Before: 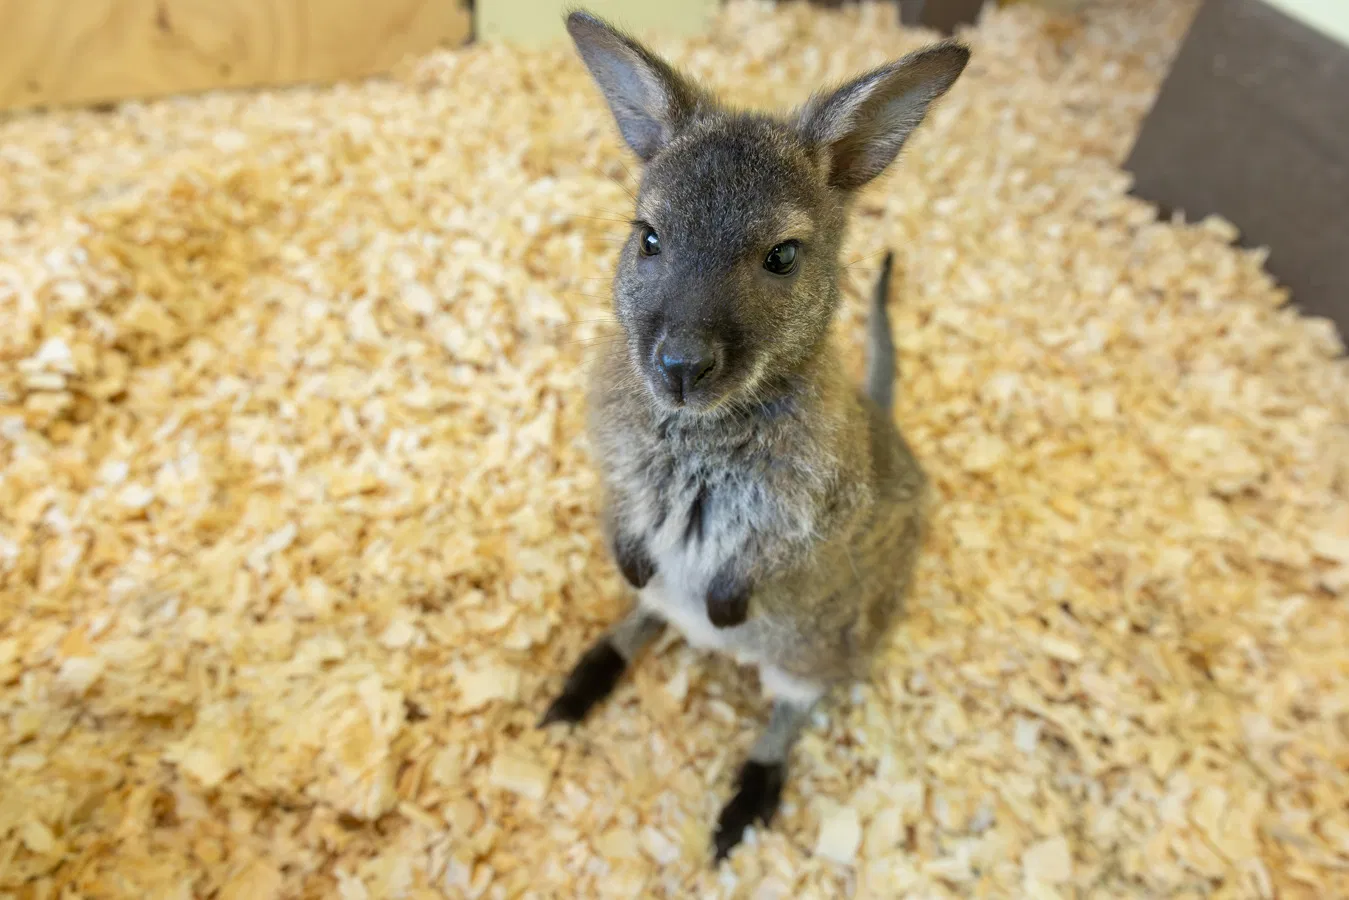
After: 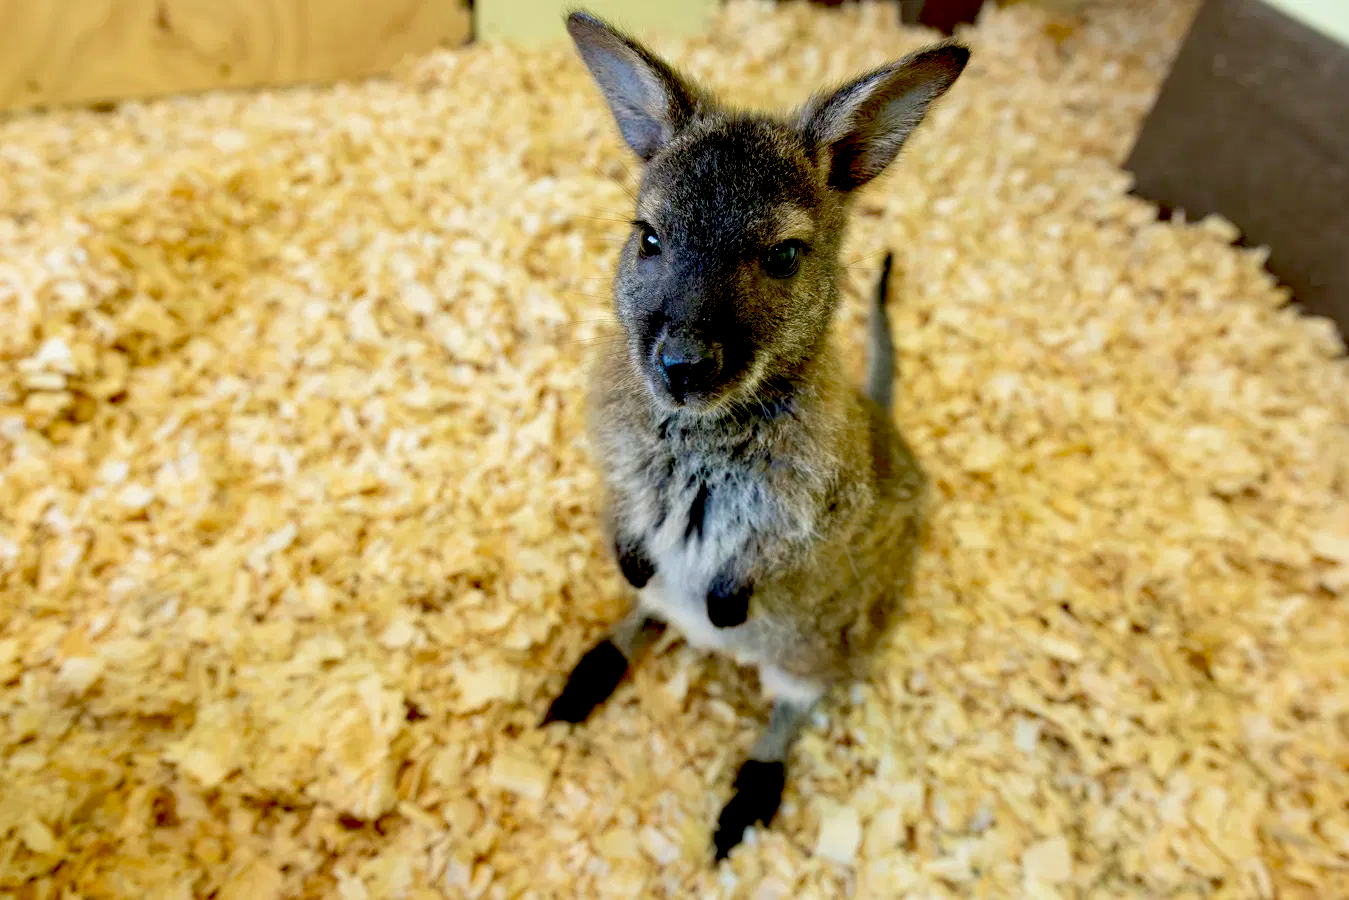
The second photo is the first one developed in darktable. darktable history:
velvia: on, module defaults
exposure: black level correction 0.056, compensate highlight preservation false
tone equalizer: on, module defaults
